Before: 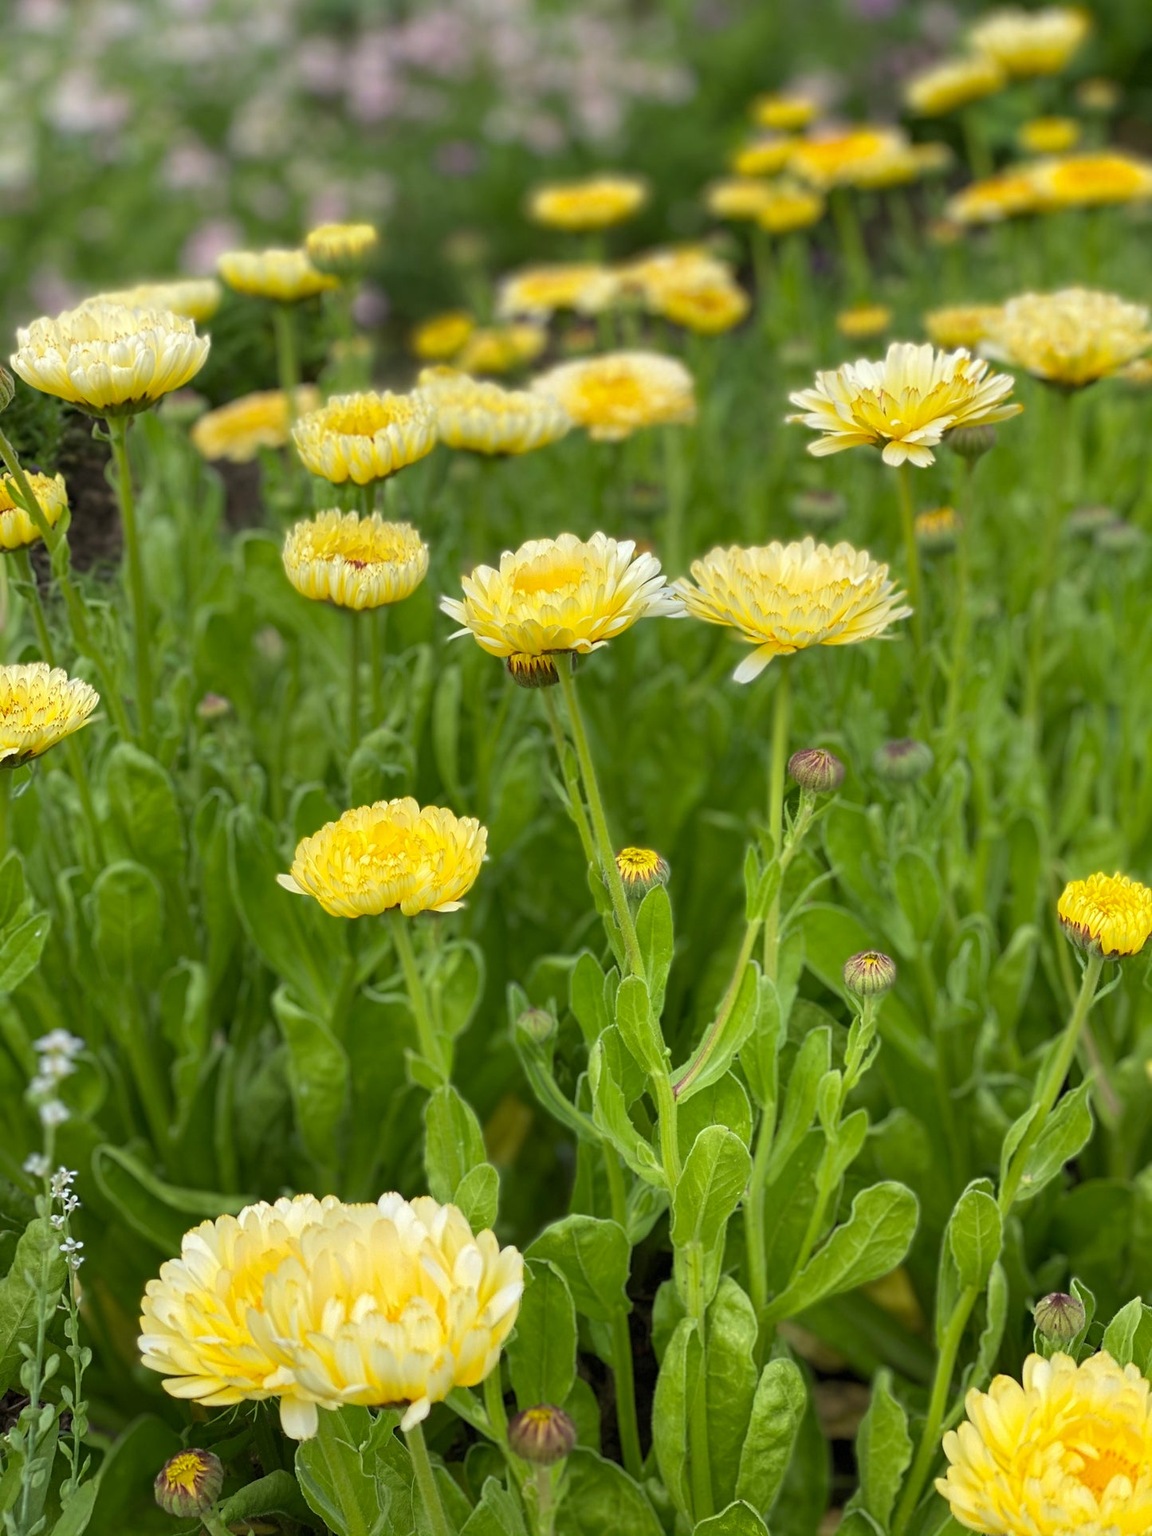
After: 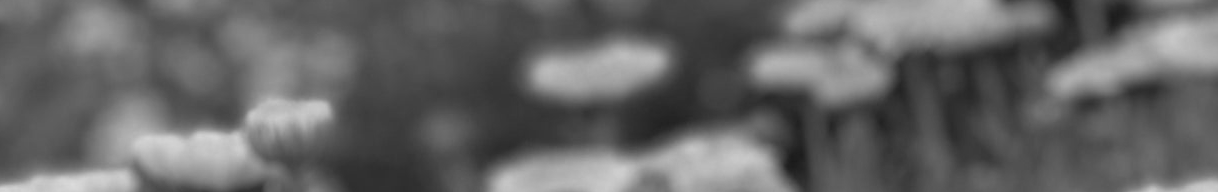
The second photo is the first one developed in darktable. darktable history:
color zones: curves: ch0 [(0, 0.278) (0.143, 0.5) (0.286, 0.5) (0.429, 0.5) (0.571, 0.5) (0.714, 0.5) (0.857, 0.5) (1, 0.5)]; ch1 [(0, 1) (0.143, 0.165) (0.286, 0) (0.429, 0) (0.571, 0) (0.714, 0) (0.857, 0.5) (1, 0.5)]; ch2 [(0, 0.508) (0.143, 0.5) (0.286, 0.5) (0.429, 0.5) (0.571, 0.5) (0.714, 0.5) (0.857, 0.5) (1, 0.5)]
color balance rgb: linear chroma grading › global chroma 15%, perceptual saturation grading › global saturation 30%
shadows and highlights: shadows 25, highlights -48, soften with gaussian
crop and rotate: left 9.644%, top 9.491%, right 6.021%, bottom 80.509%
color calibration: output gray [0.22, 0.42, 0.37, 0], gray › normalize channels true, illuminant same as pipeline (D50), adaptation XYZ, x 0.346, y 0.359, gamut compression 0
